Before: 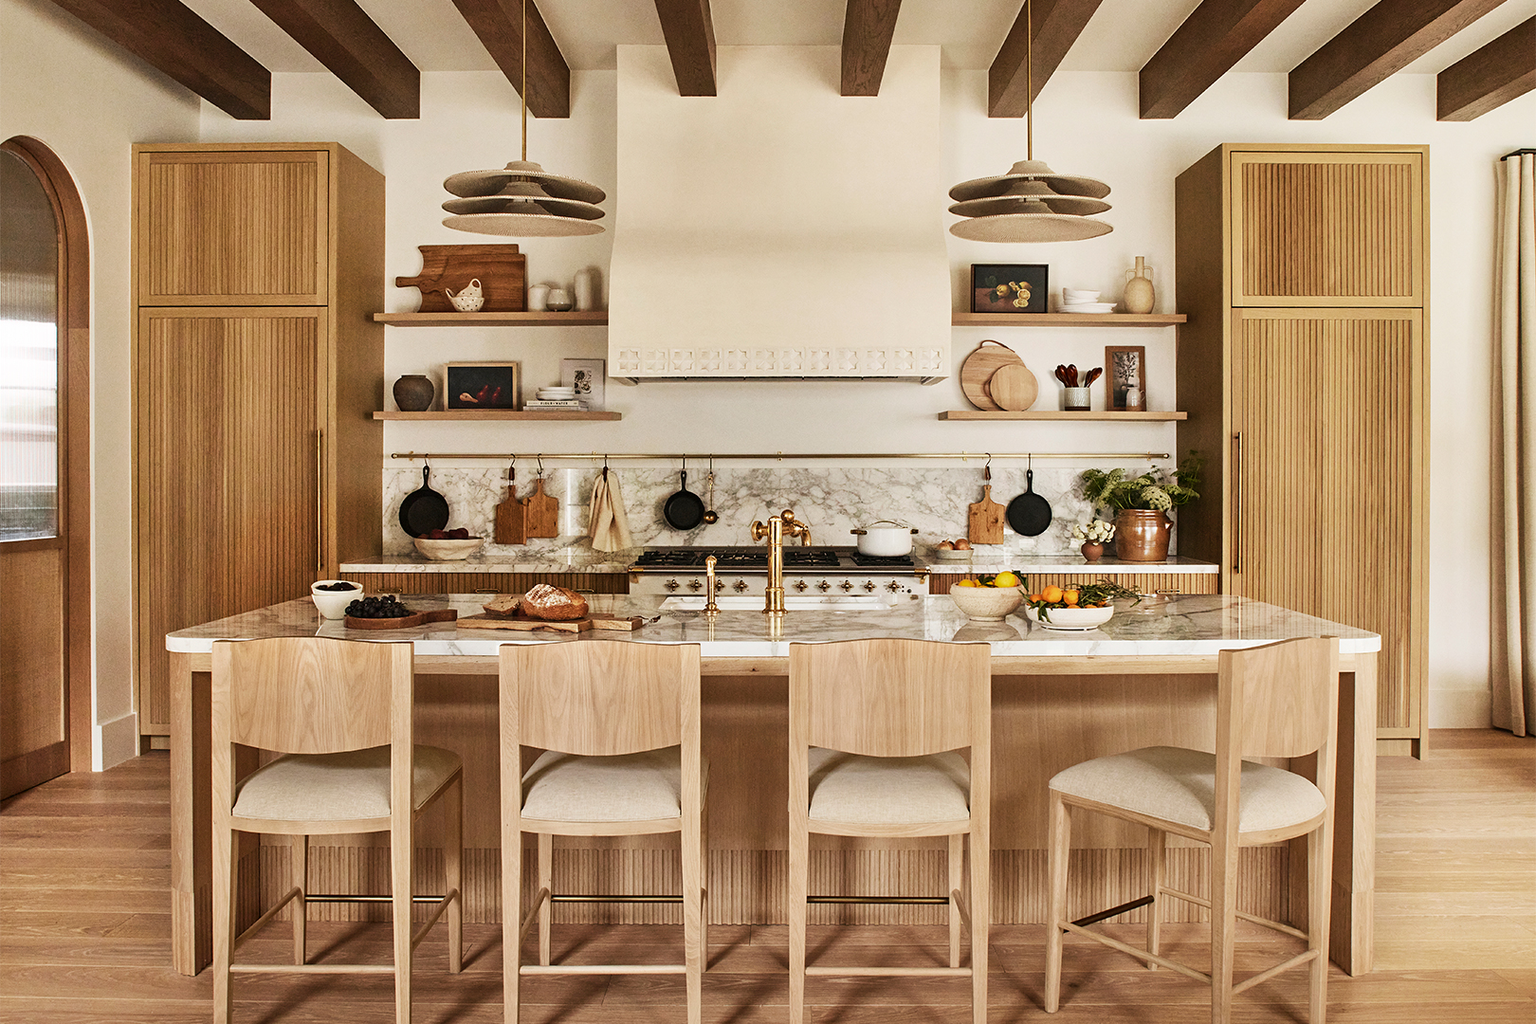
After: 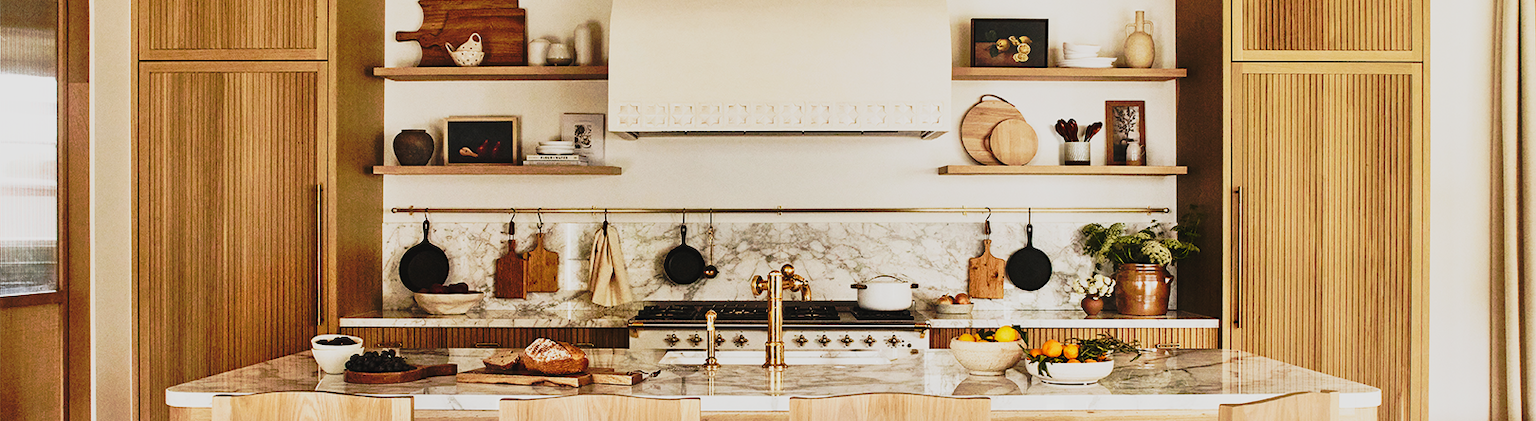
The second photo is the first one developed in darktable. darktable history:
crop and rotate: top 23.992%, bottom 34.802%
tone curve: curves: ch0 [(0, 0.032) (0.094, 0.08) (0.265, 0.208) (0.41, 0.417) (0.498, 0.496) (0.638, 0.673) (0.819, 0.841) (0.96, 0.899)]; ch1 [(0, 0) (0.161, 0.092) (0.37, 0.302) (0.417, 0.434) (0.495, 0.504) (0.576, 0.589) (0.725, 0.765) (1, 1)]; ch2 [(0, 0) (0.352, 0.403) (0.45, 0.469) (0.521, 0.515) (0.59, 0.579) (1, 1)], preserve colors none
